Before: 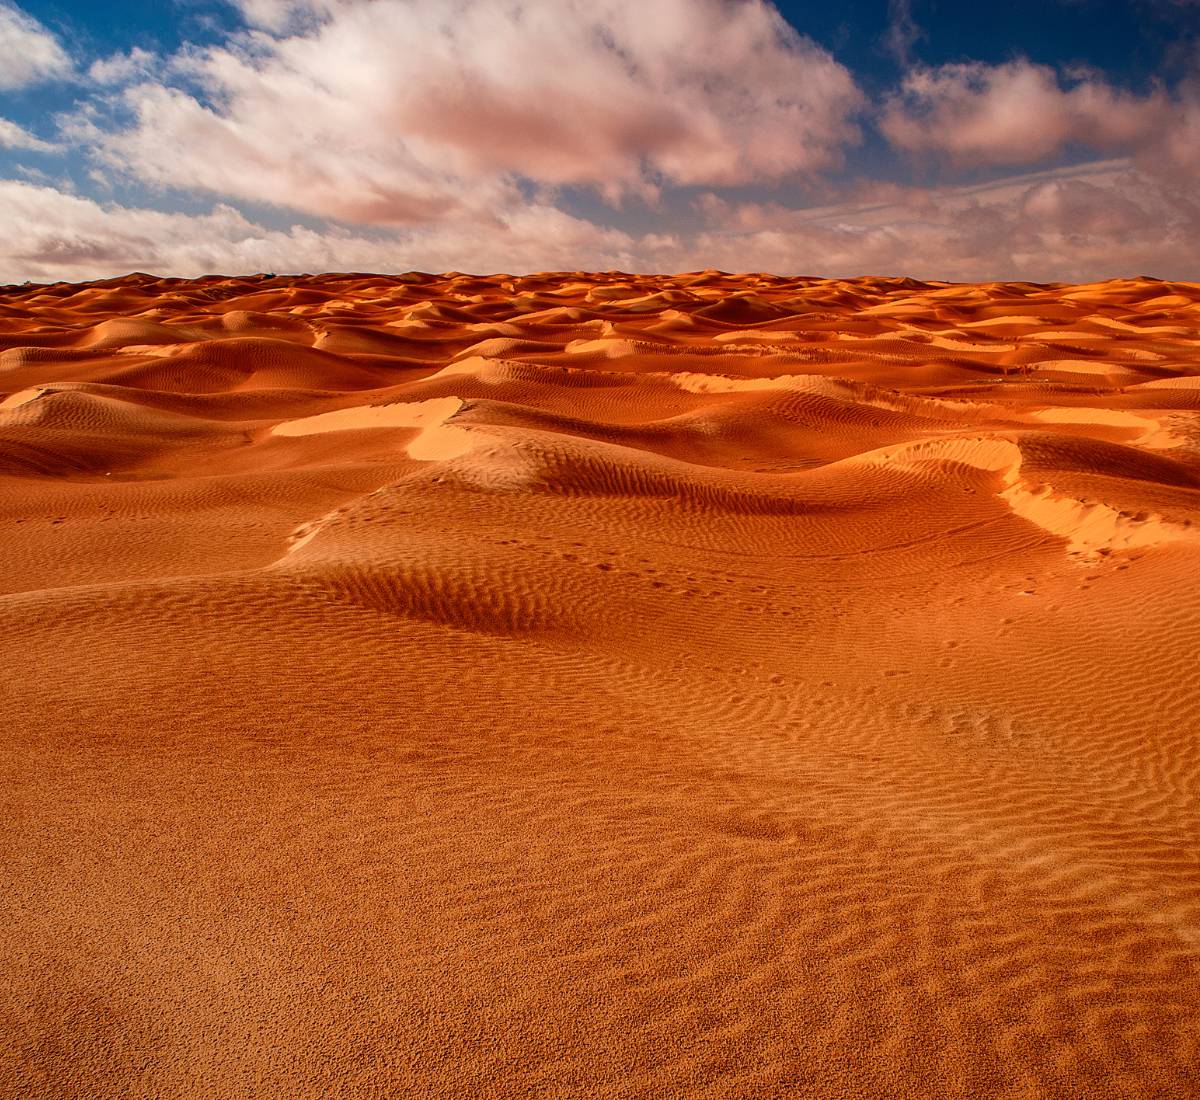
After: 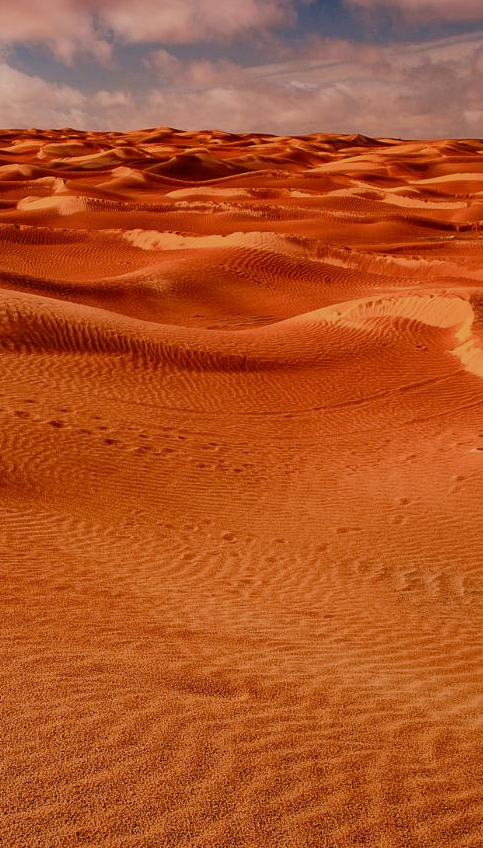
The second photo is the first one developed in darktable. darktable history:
crop: left 45.684%, top 13.018%, right 13.988%, bottom 9.886%
filmic rgb: black relative exposure -7.65 EV, white relative exposure 4.56 EV, hardness 3.61
